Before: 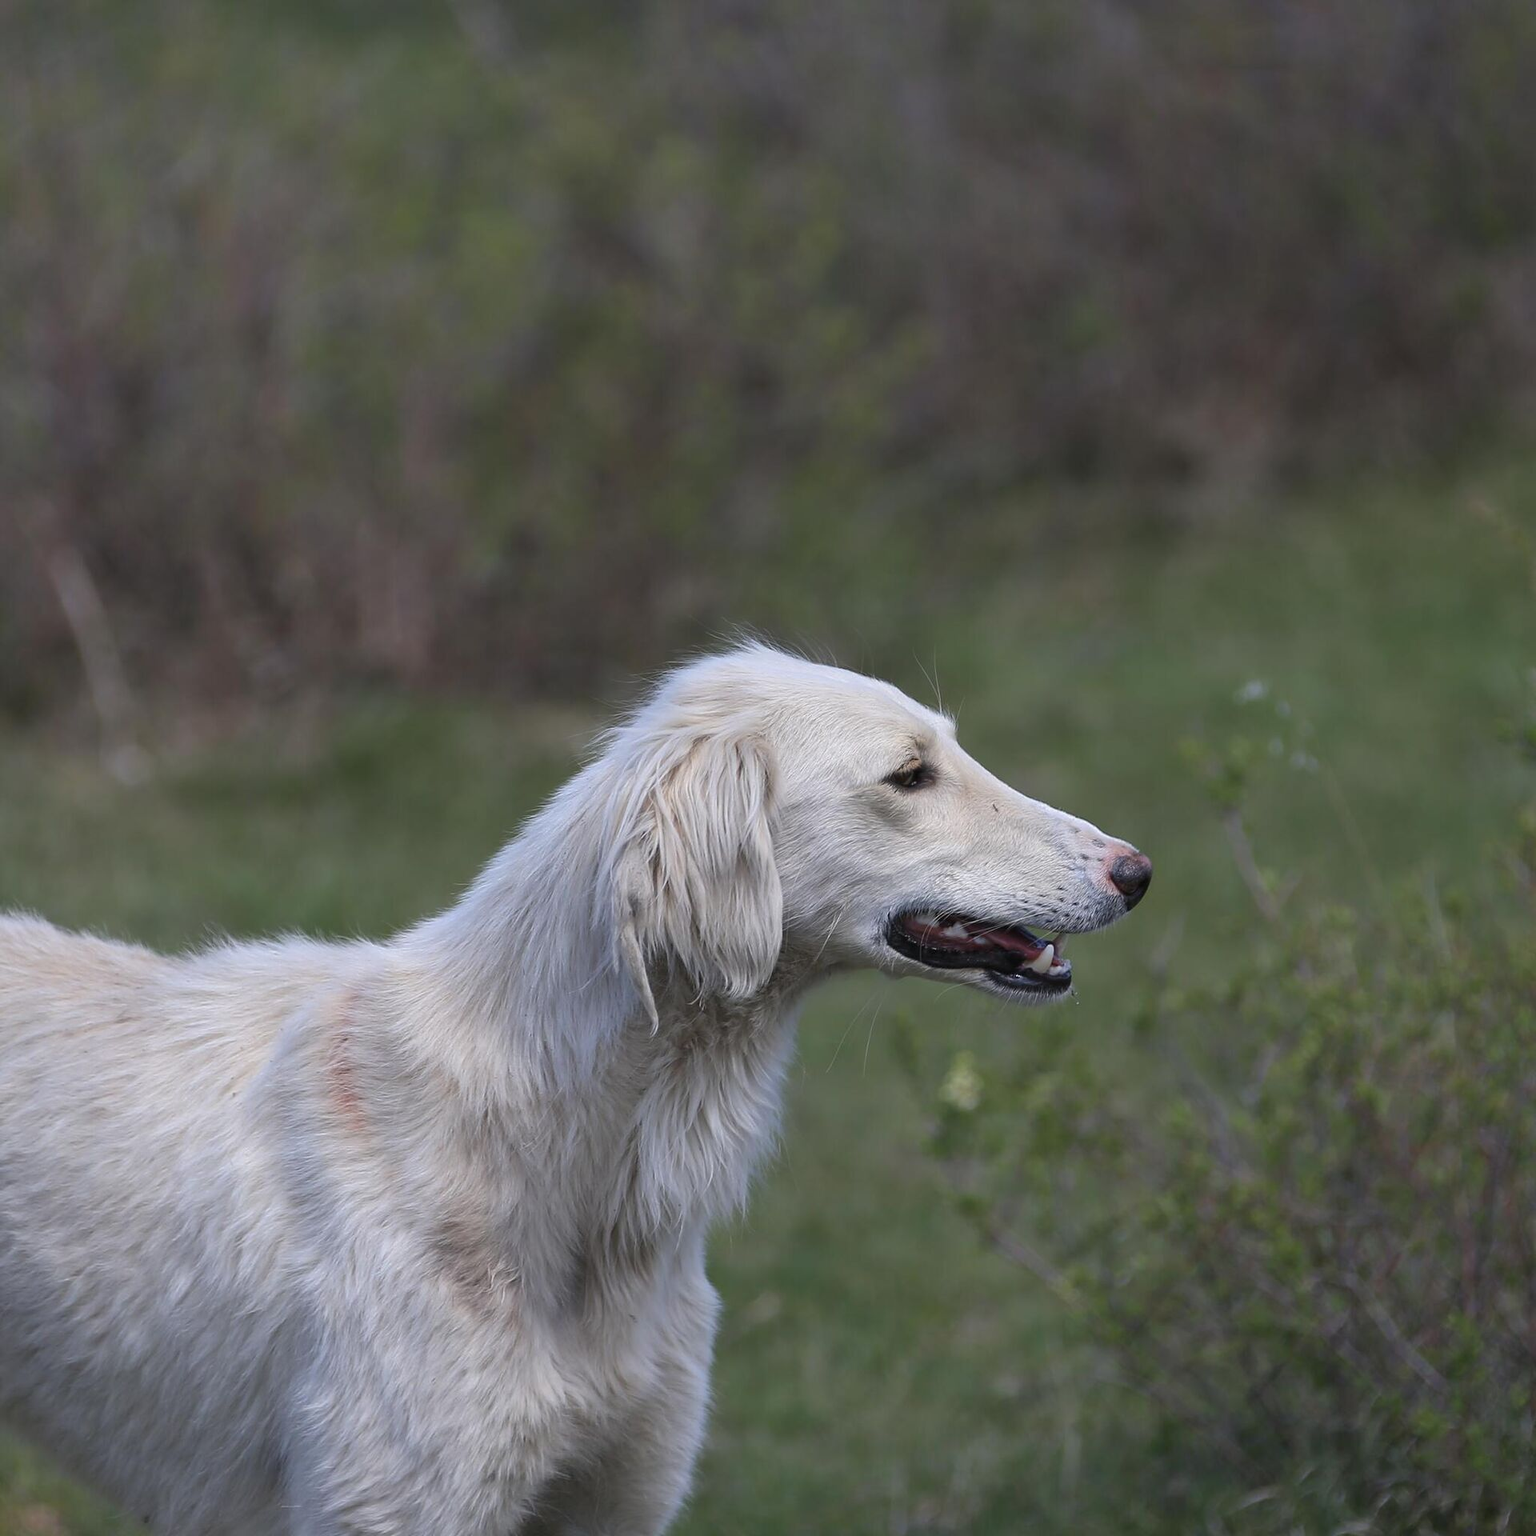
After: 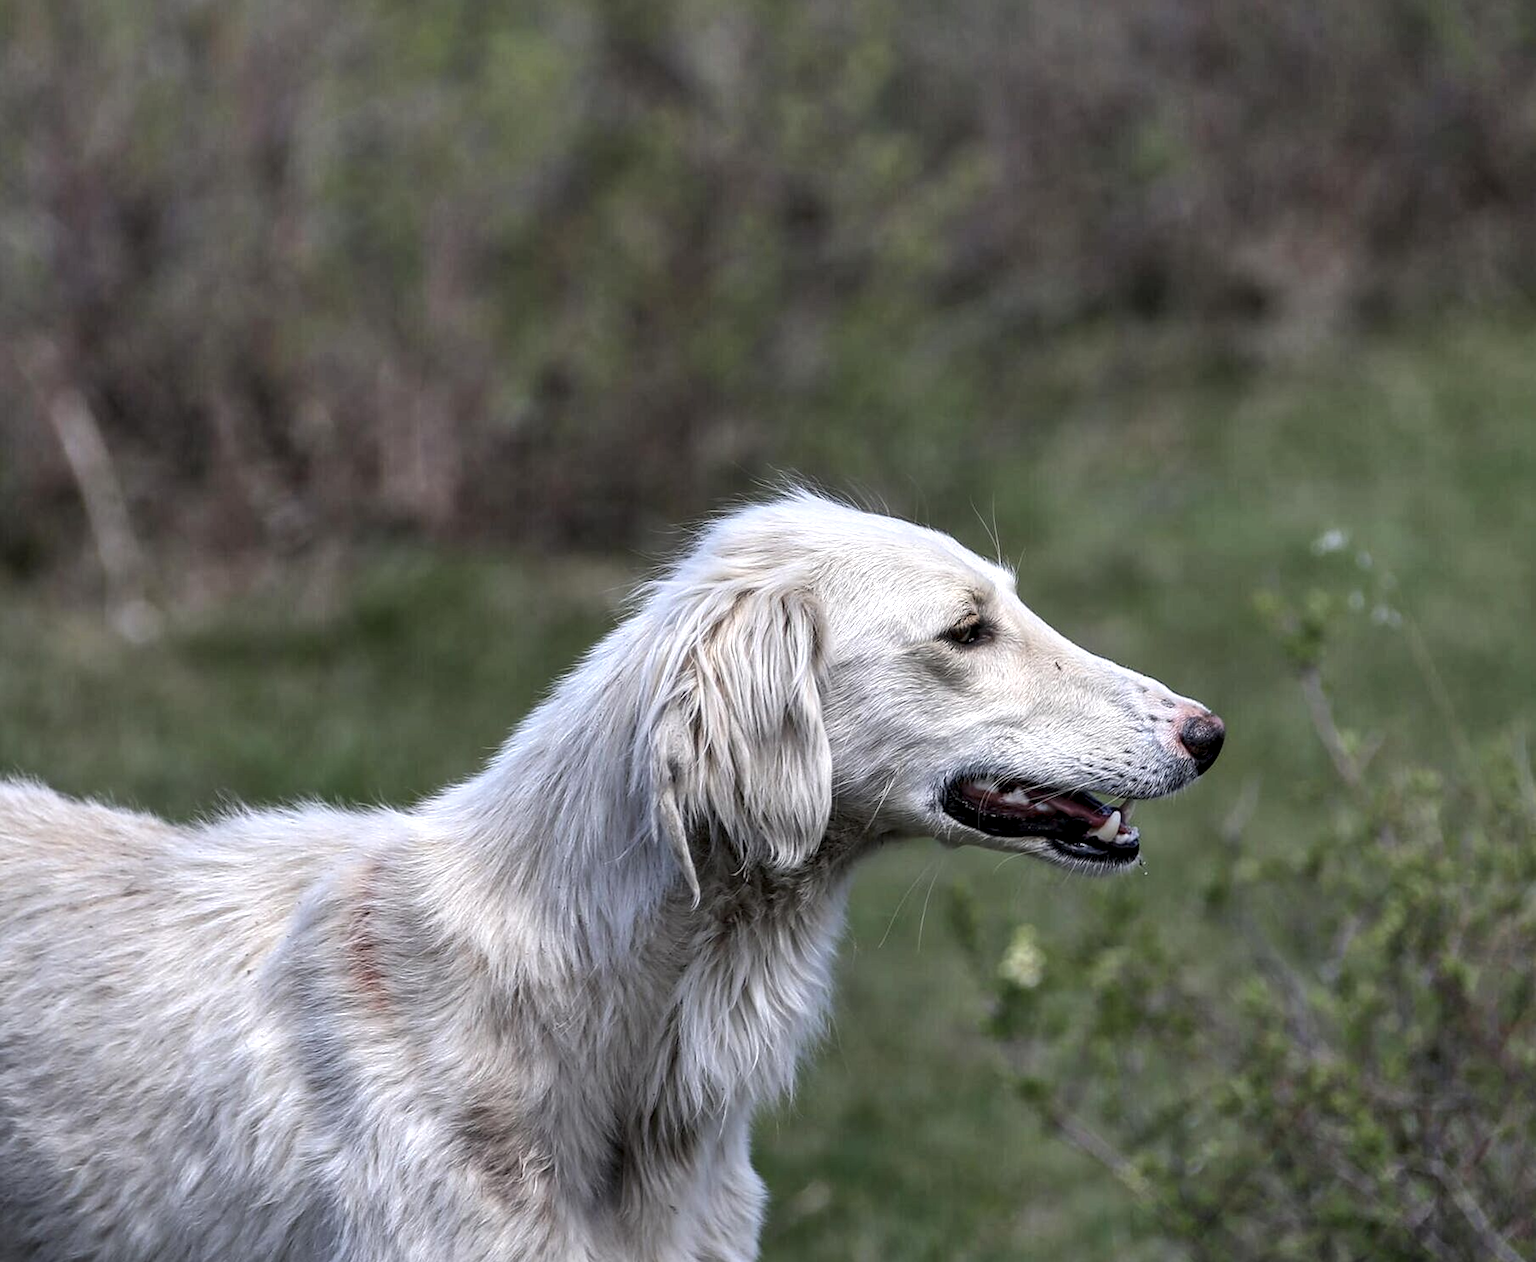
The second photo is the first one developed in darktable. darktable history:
shadows and highlights: shadows 52.44, soften with gaussian
crop and rotate: angle 0.092°, top 11.799%, right 5.827%, bottom 10.742%
local contrast: highlights 16%, detail 187%
